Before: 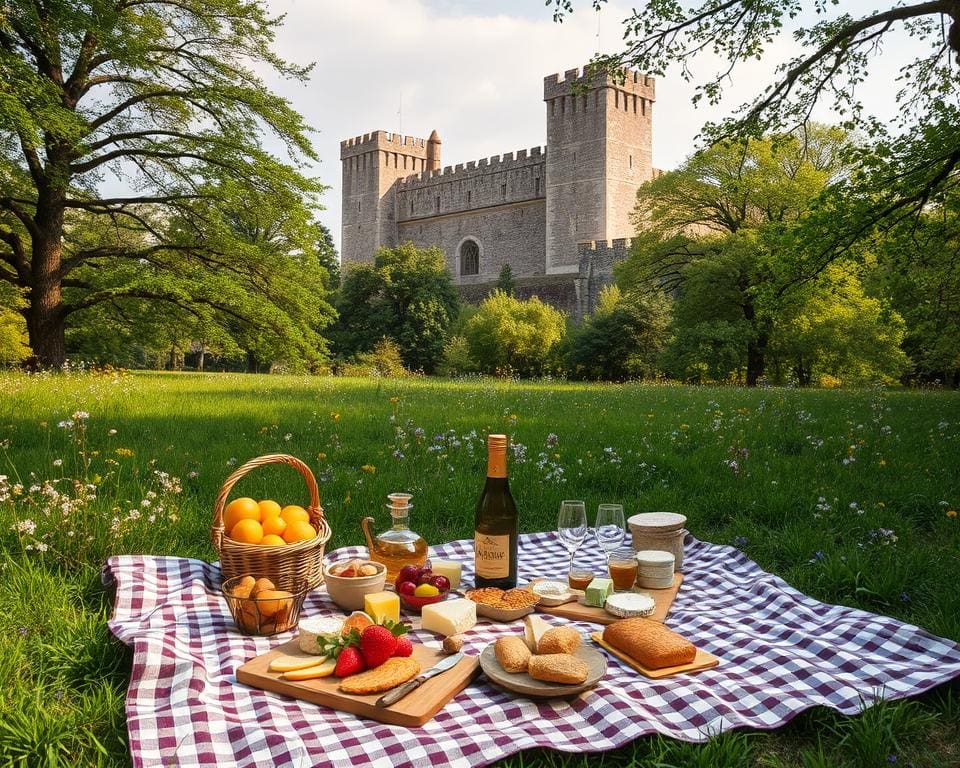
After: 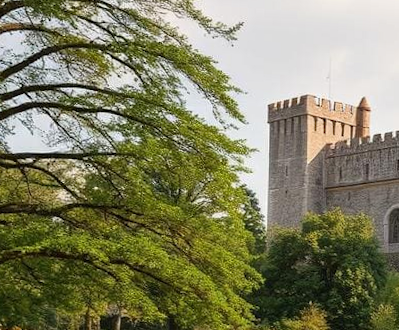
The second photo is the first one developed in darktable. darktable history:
crop and rotate: left 10.817%, top 0.062%, right 47.194%, bottom 53.626%
exposure: exposure -0.064 EV, compensate highlight preservation false
rotate and perspective: rotation 0.679°, lens shift (horizontal) 0.136, crop left 0.009, crop right 0.991, crop top 0.078, crop bottom 0.95
